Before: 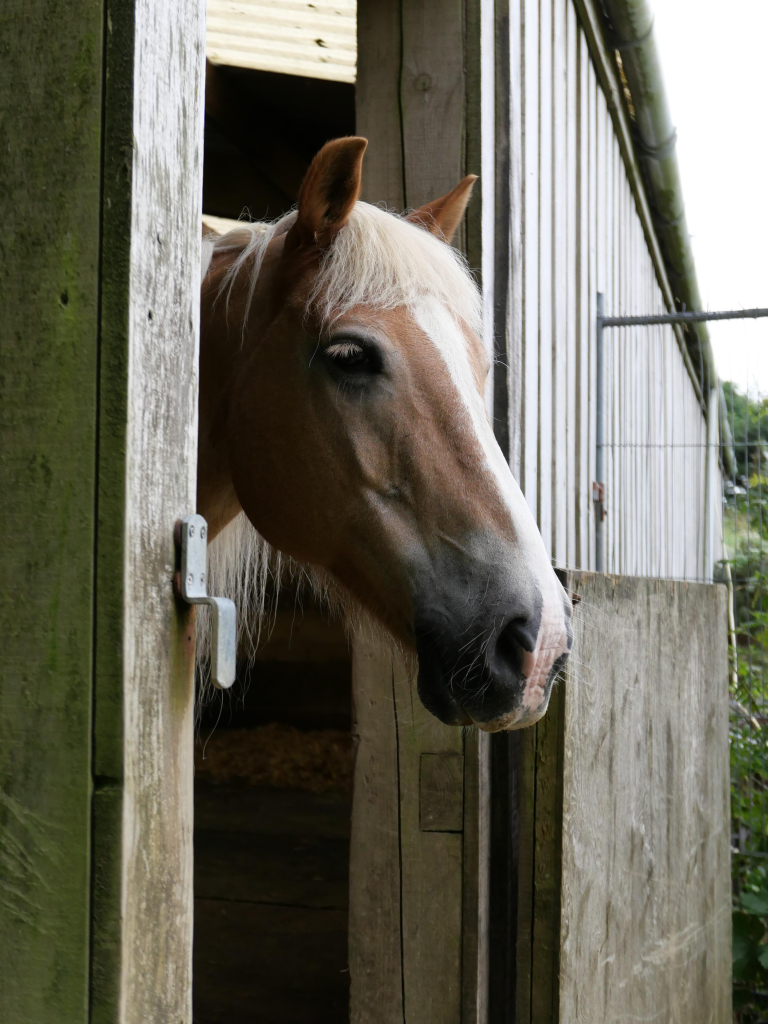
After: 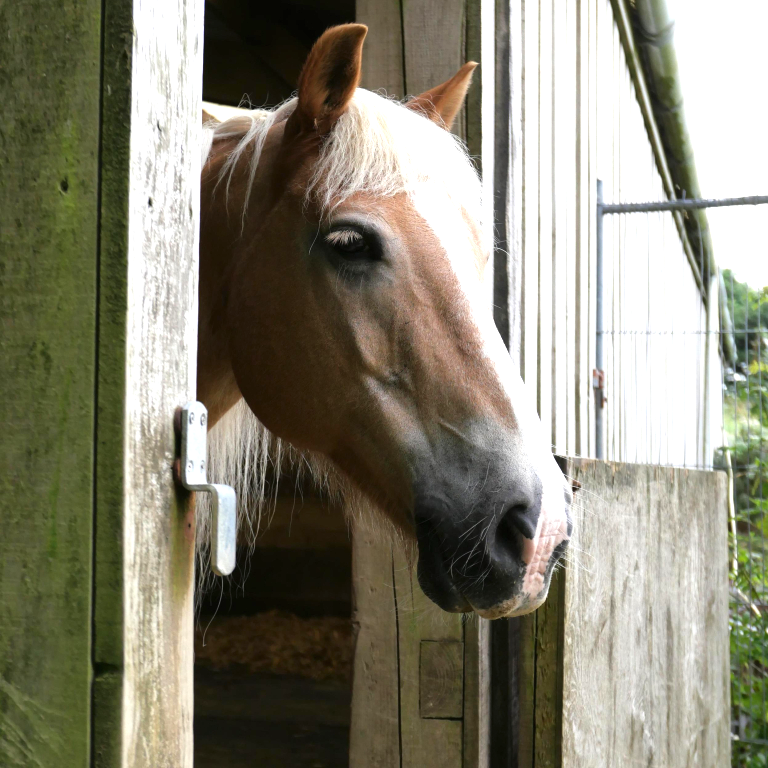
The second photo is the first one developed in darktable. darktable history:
exposure: black level correction 0, exposure 0.9 EV, compensate highlight preservation false
crop: top 11.038%, bottom 13.962%
